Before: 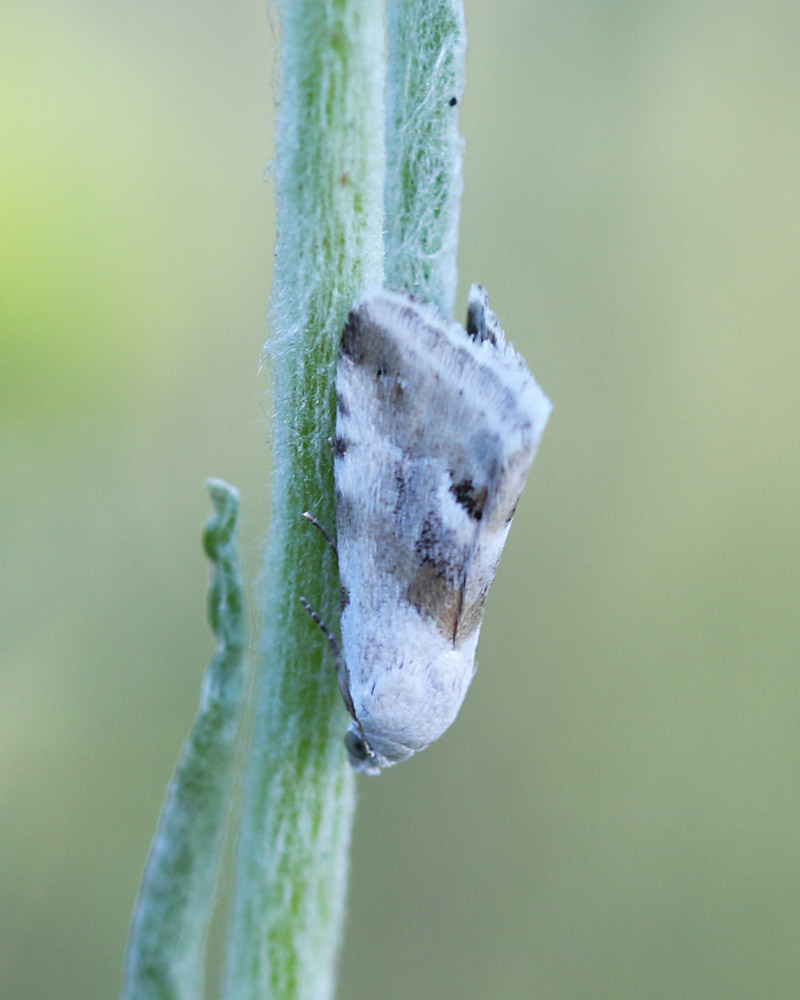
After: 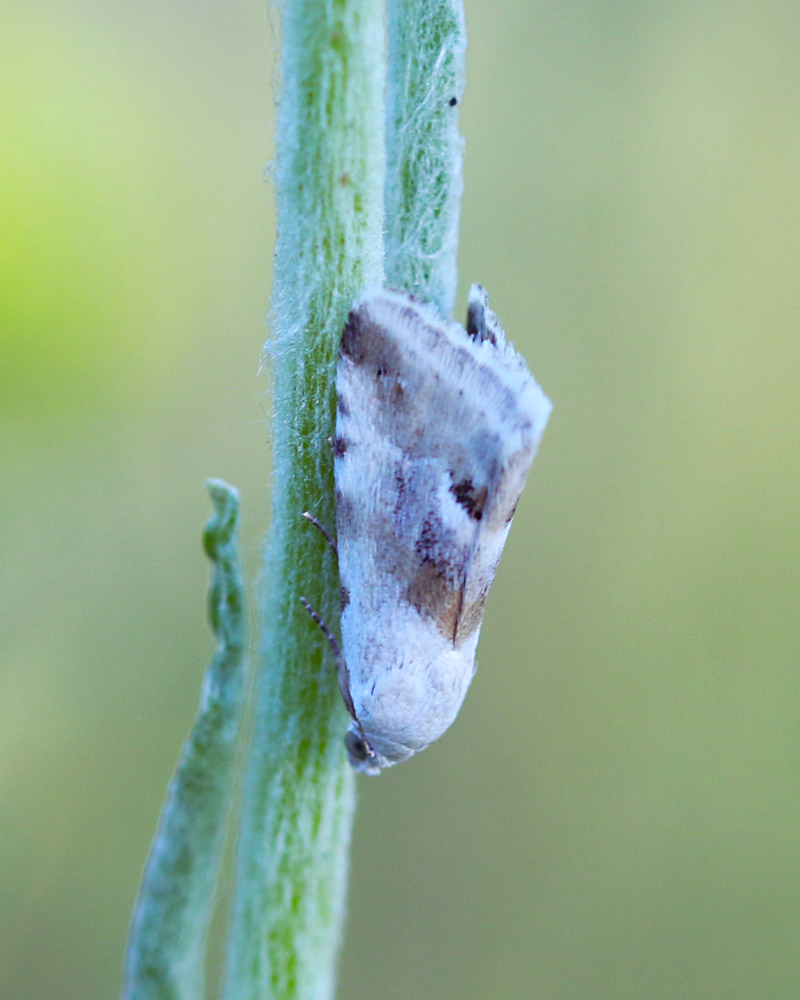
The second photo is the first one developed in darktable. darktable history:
color balance rgb: shadows lift › chroma 6.311%, shadows lift › hue 304.65°, power › chroma 0.252%, power › hue 61.05°, perceptual saturation grading › global saturation 25.831%, global vibrance 20%
